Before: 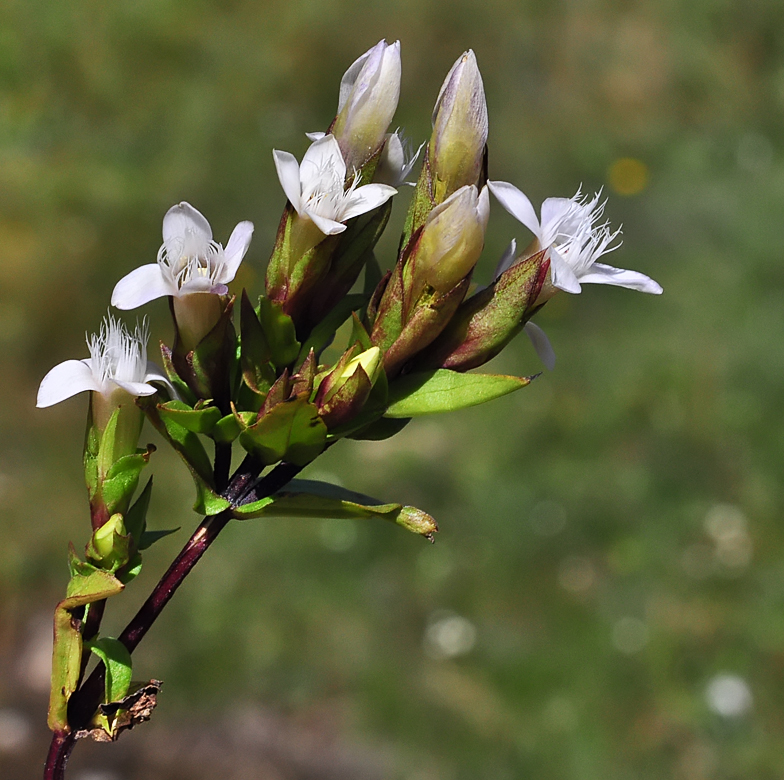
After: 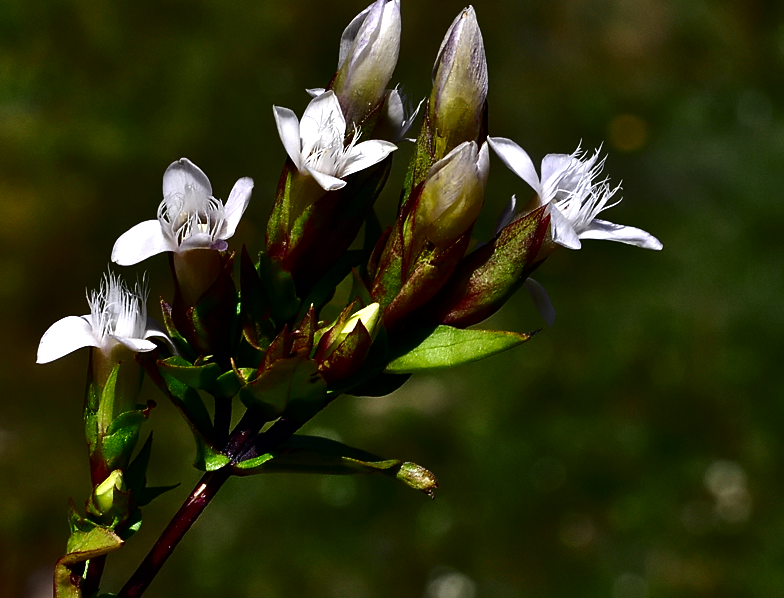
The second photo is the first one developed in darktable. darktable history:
crop: top 5.667%, bottom 17.637%
tone equalizer: -8 EV -0.417 EV, -7 EV -0.389 EV, -6 EV -0.333 EV, -5 EV -0.222 EV, -3 EV 0.222 EV, -2 EV 0.333 EV, -1 EV 0.389 EV, +0 EV 0.417 EV, edges refinement/feathering 500, mask exposure compensation -1.57 EV, preserve details no
contrast brightness saturation: brightness -0.52
